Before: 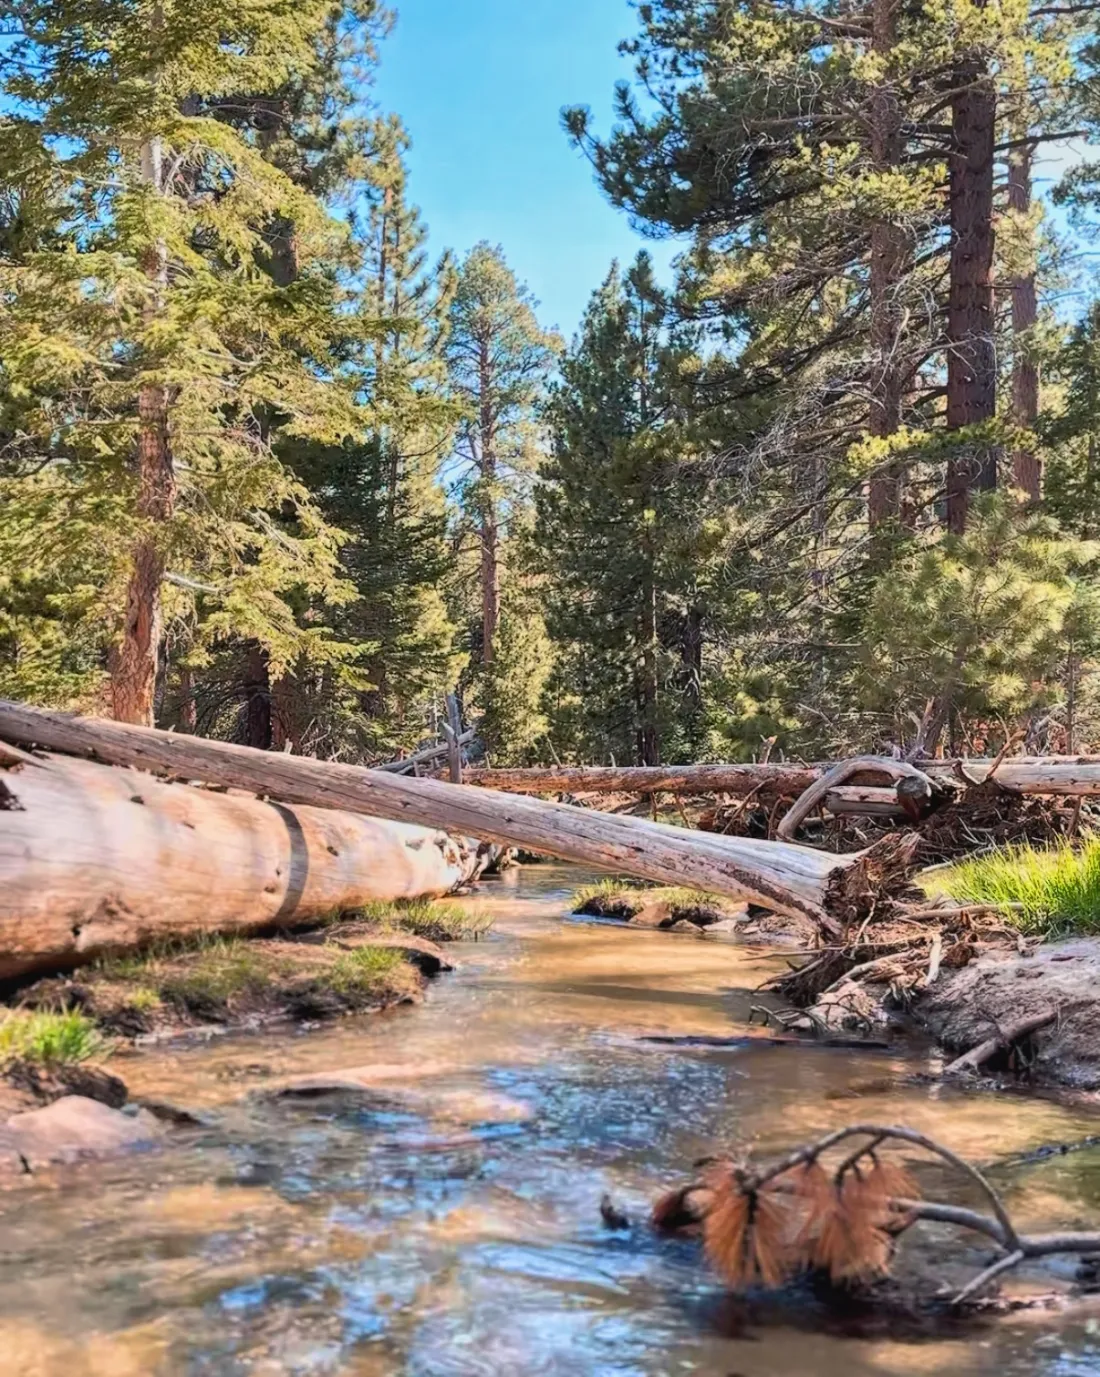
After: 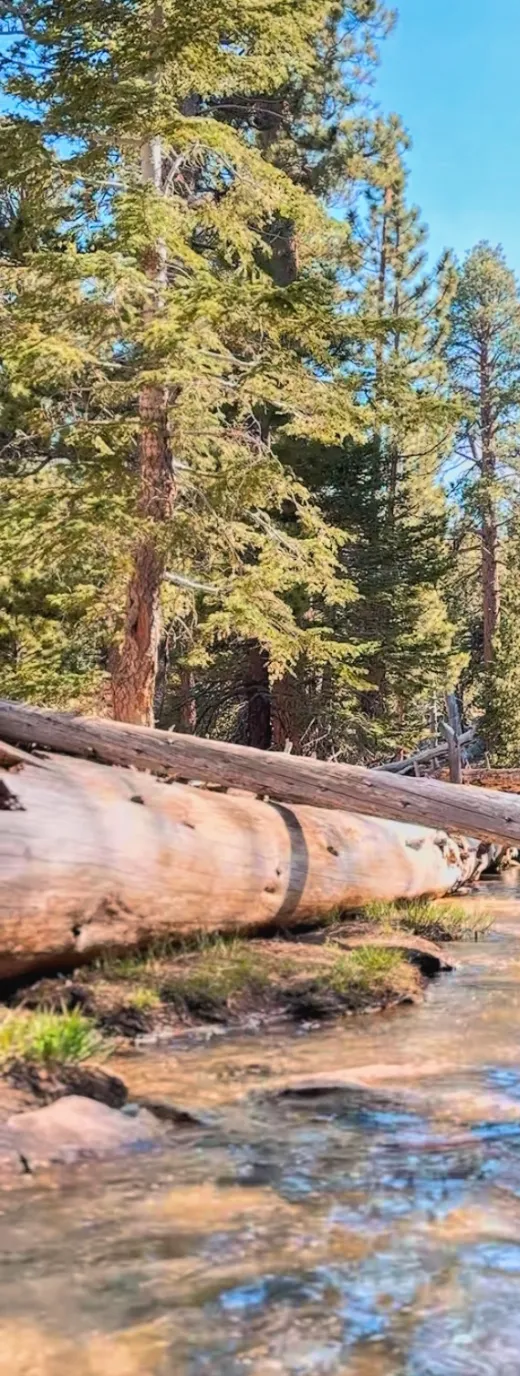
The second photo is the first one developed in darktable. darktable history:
crop and rotate: left 0.055%, top 0%, right 52.635%
